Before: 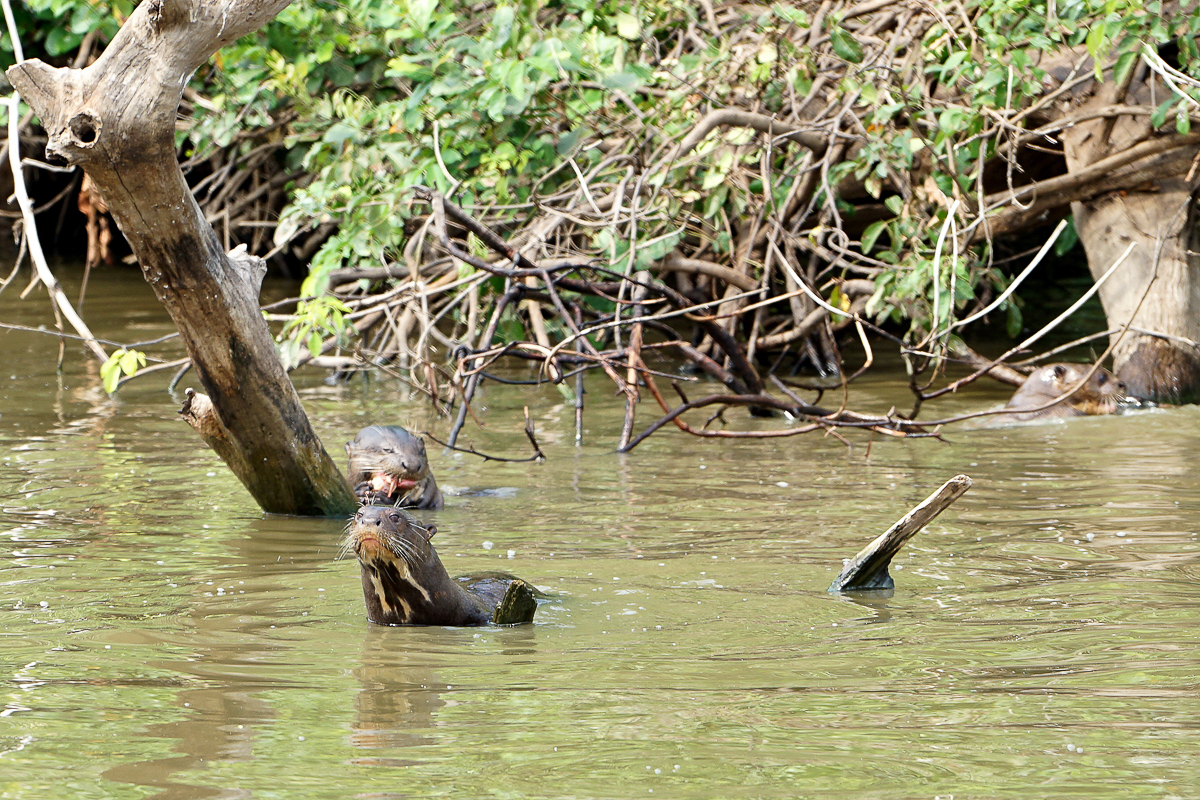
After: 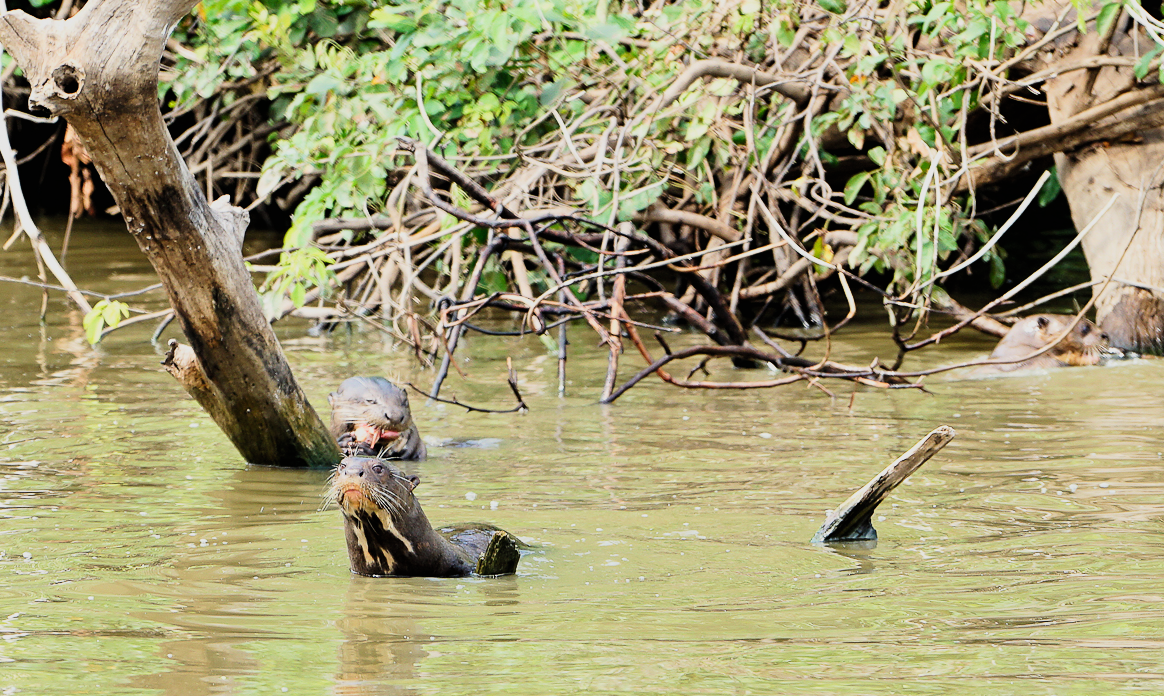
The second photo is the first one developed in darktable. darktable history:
filmic rgb: black relative exposure -7.33 EV, white relative exposure 5.09 EV, hardness 3.19
contrast brightness saturation: contrast 0.198, brightness 0.158, saturation 0.224
crop: left 1.452%, top 6.173%, right 1.542%, bottom 6.808%
